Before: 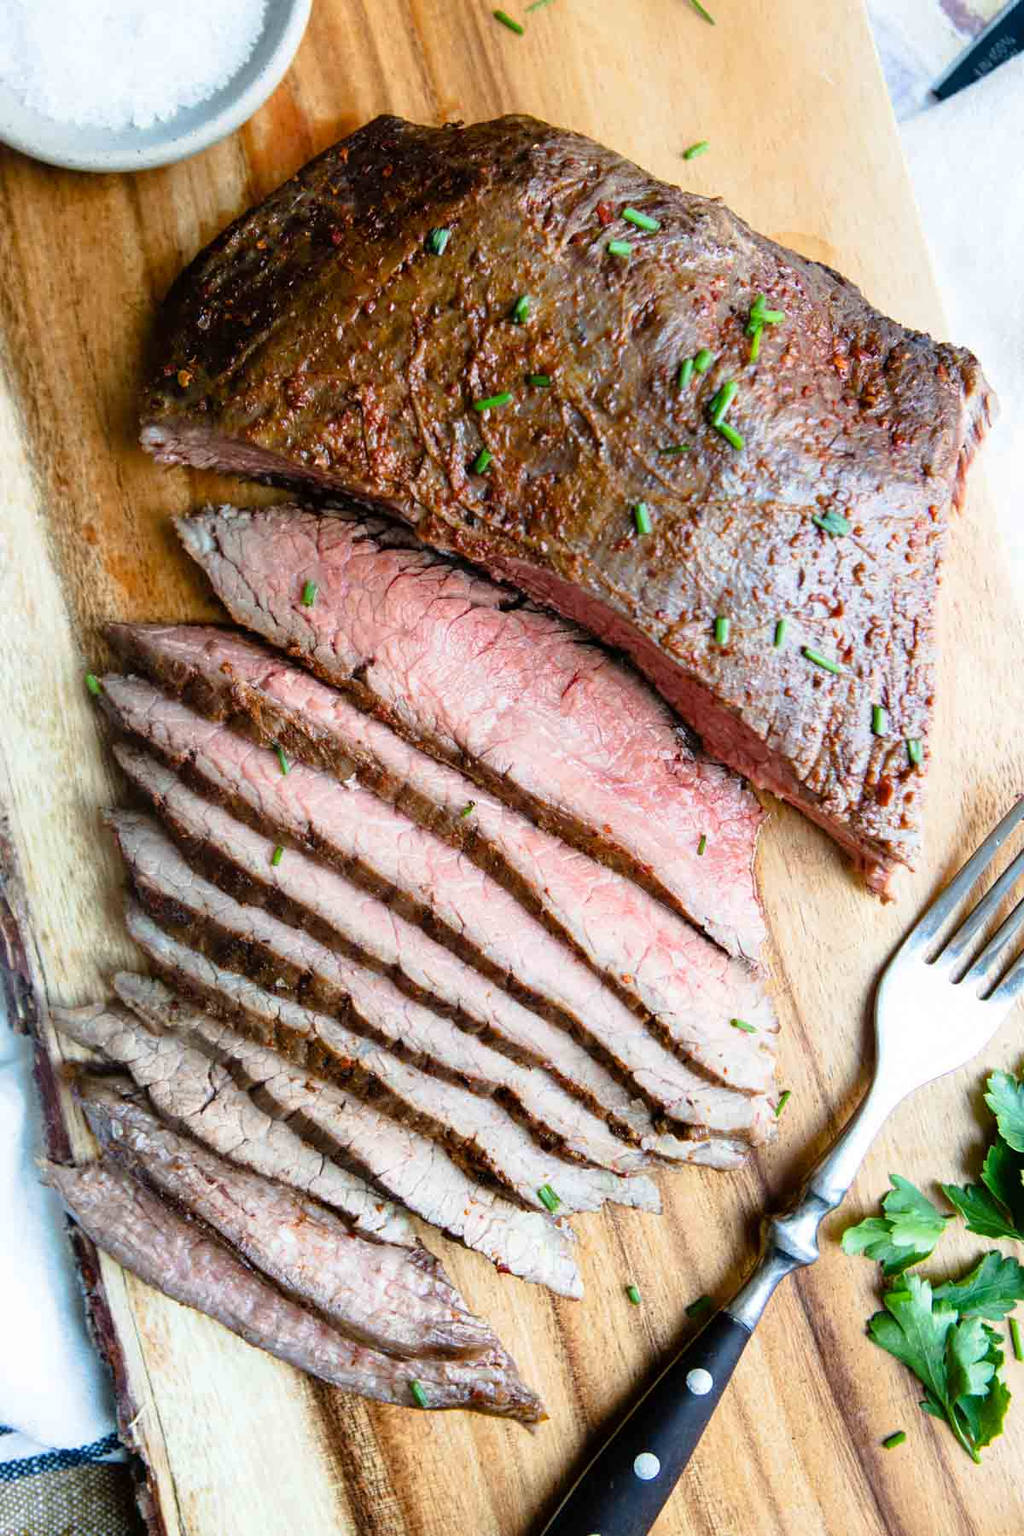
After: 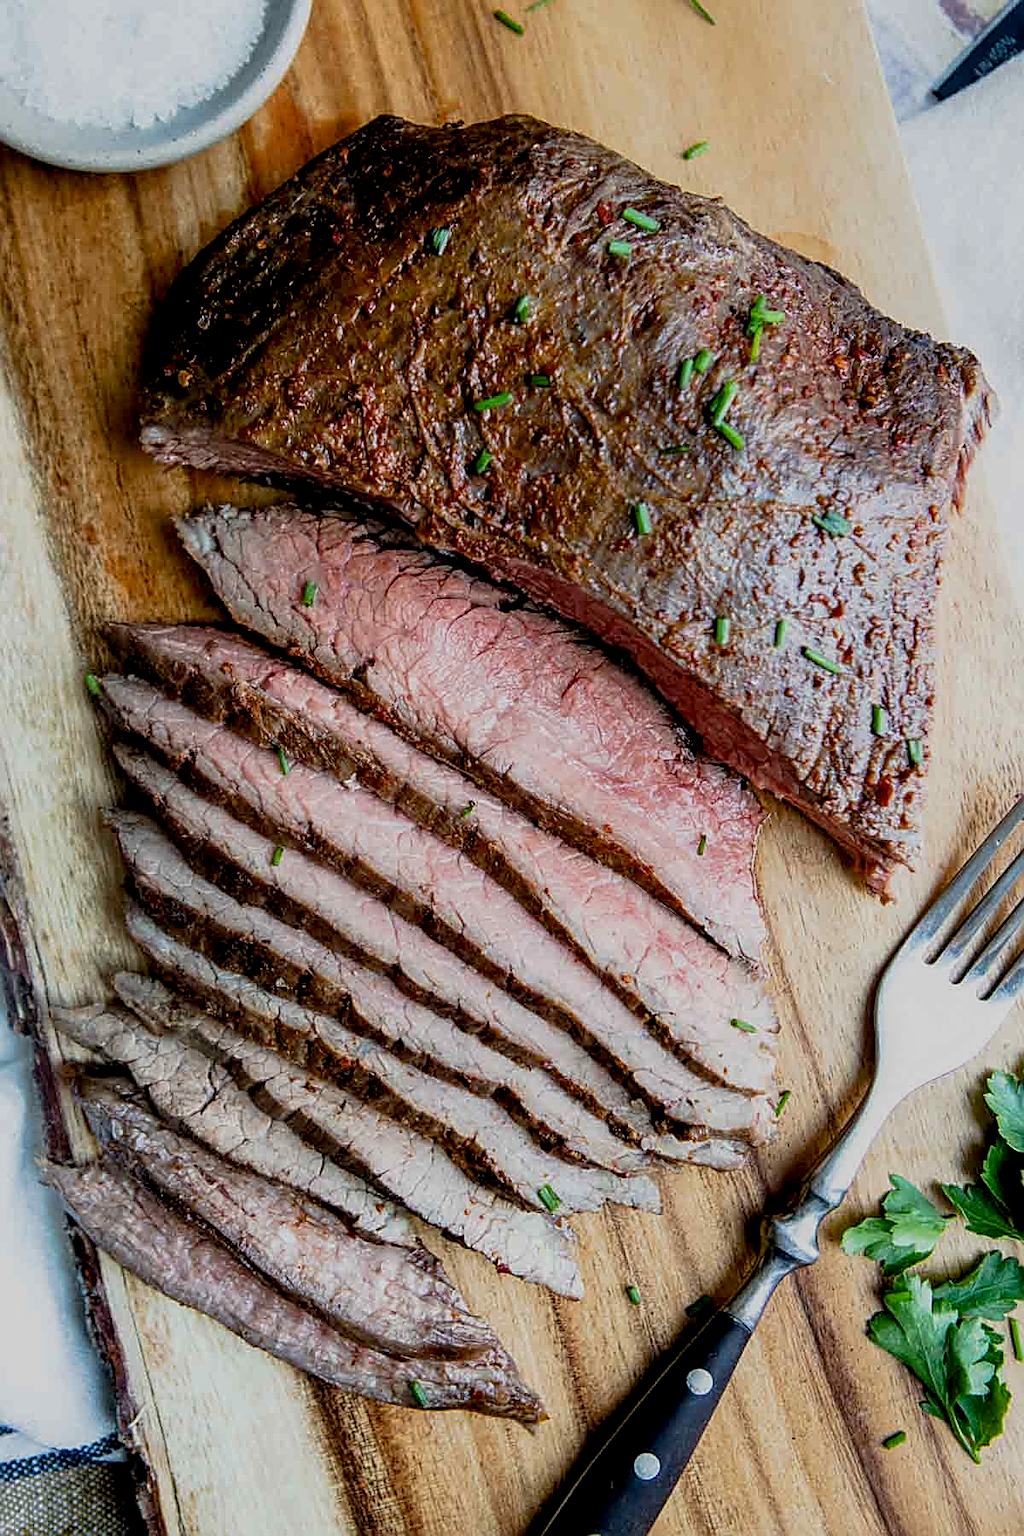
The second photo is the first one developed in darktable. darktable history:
sharpen: amount 0.75
exposure: black level correction 0.009, exposure -0.679 EV, compensate highlight preservation false
local contrast: detail 130%
